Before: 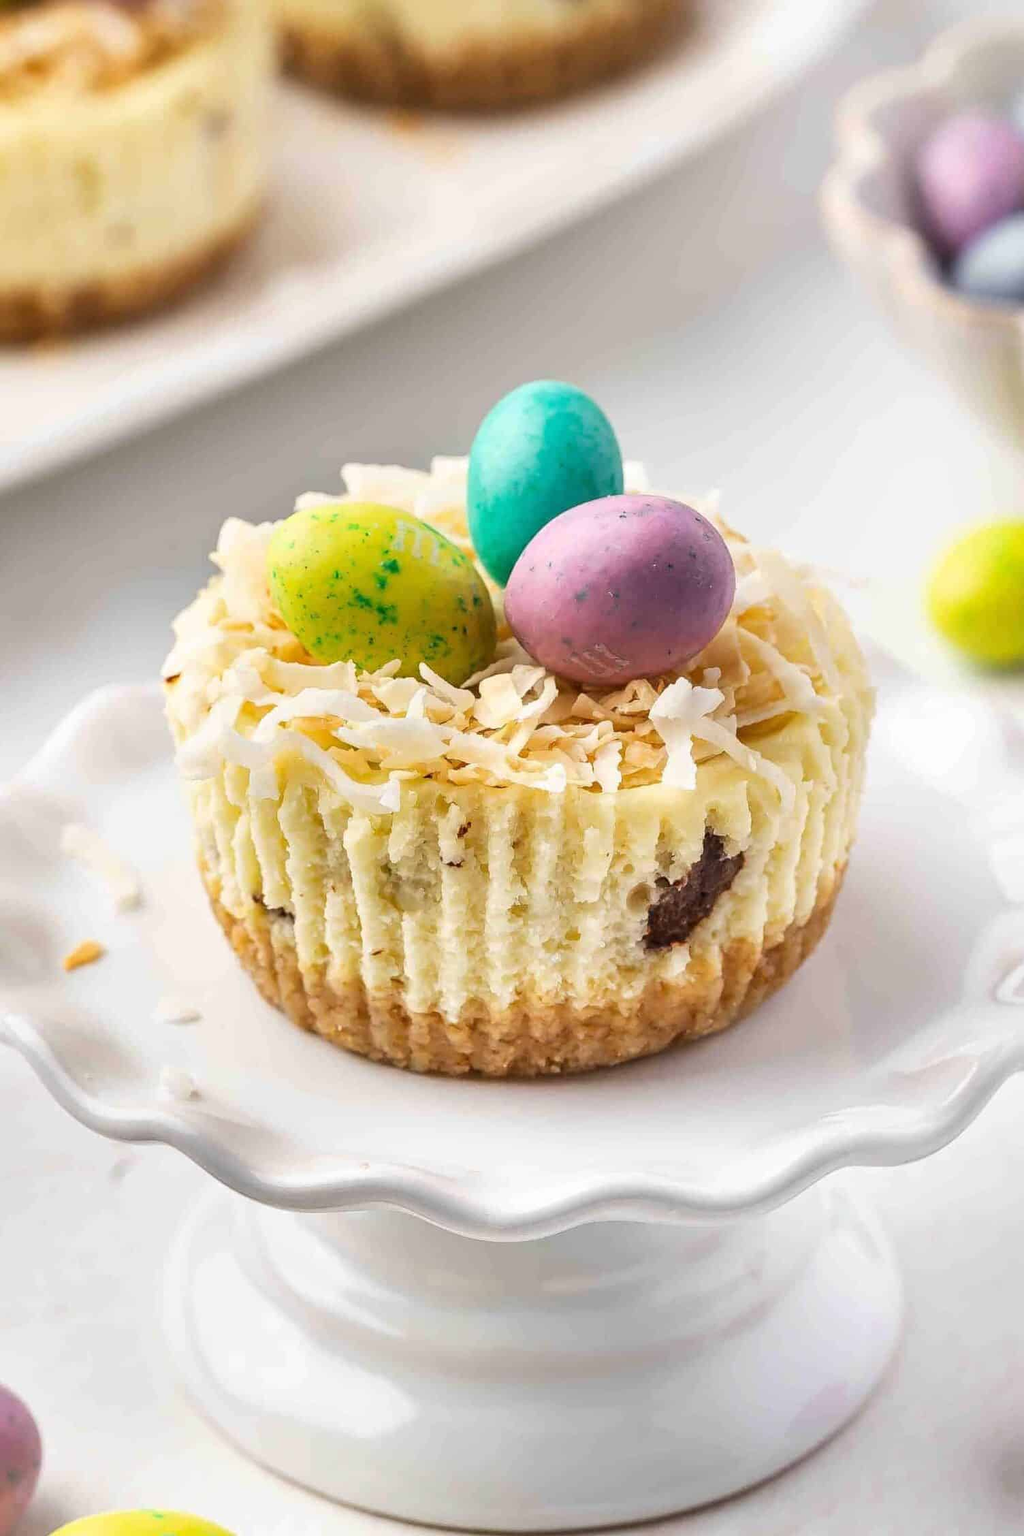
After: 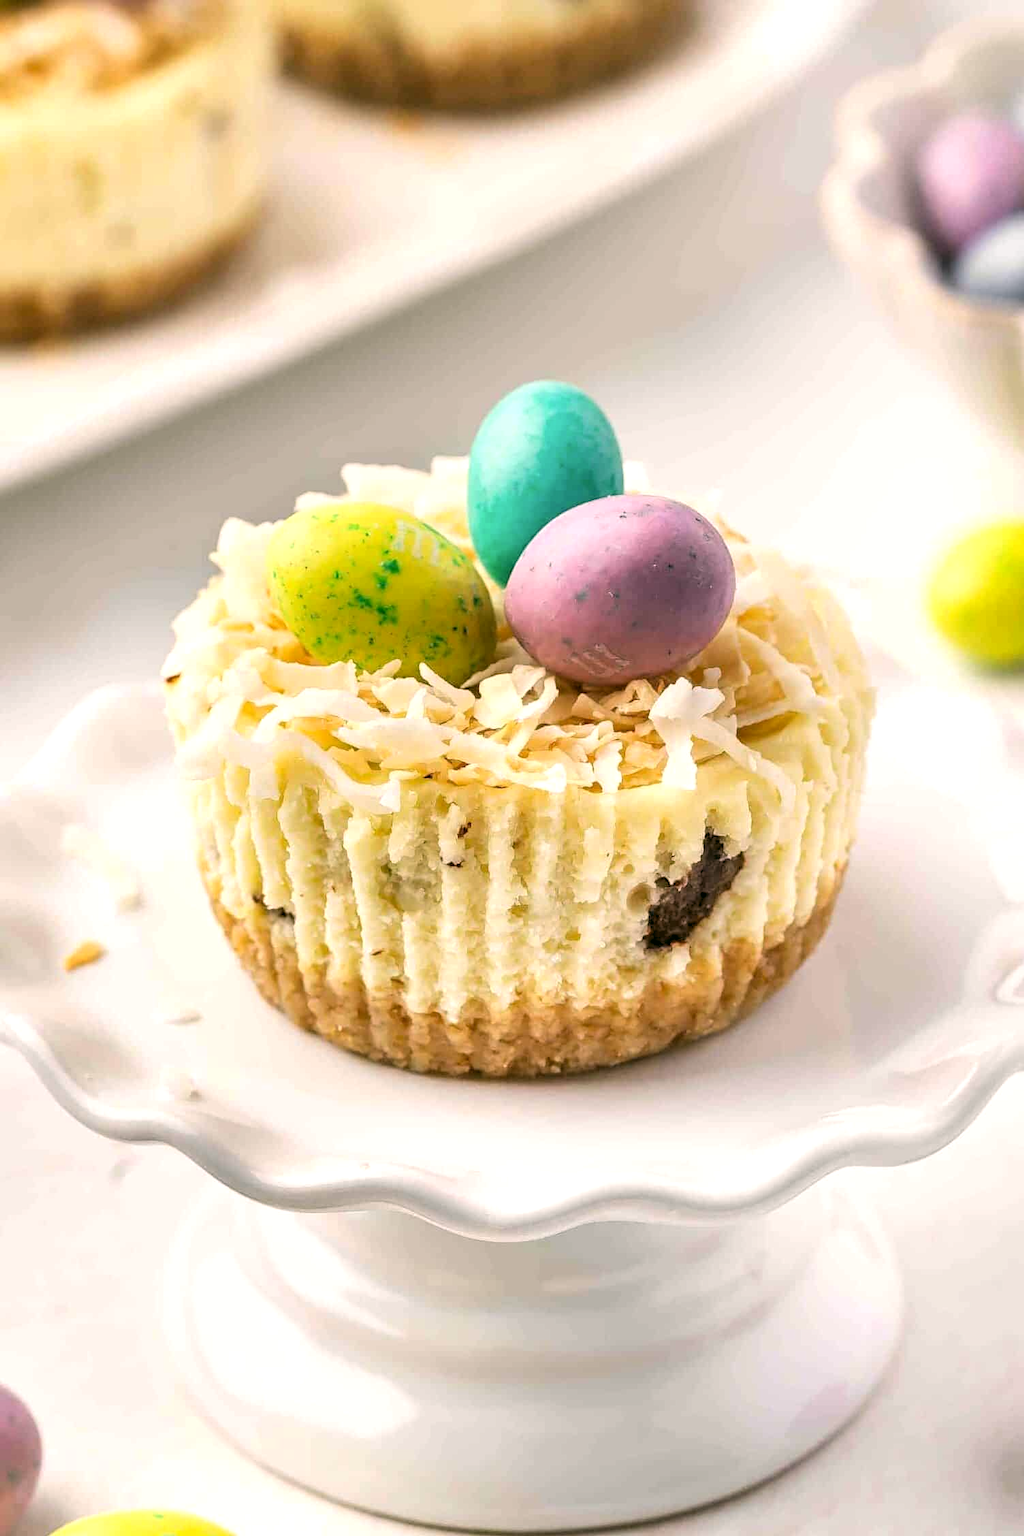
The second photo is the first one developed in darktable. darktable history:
rgb levels: levels [[0.01, 0.419, 0.839], [0, 0.5, 1], [0, 0.5, 1]]
contrast brightness saturation: saturation -0.05
color correction: highlights a* 4.02, highlights b* 4.98, shadows a* -7.55, shadows b* 4.98
